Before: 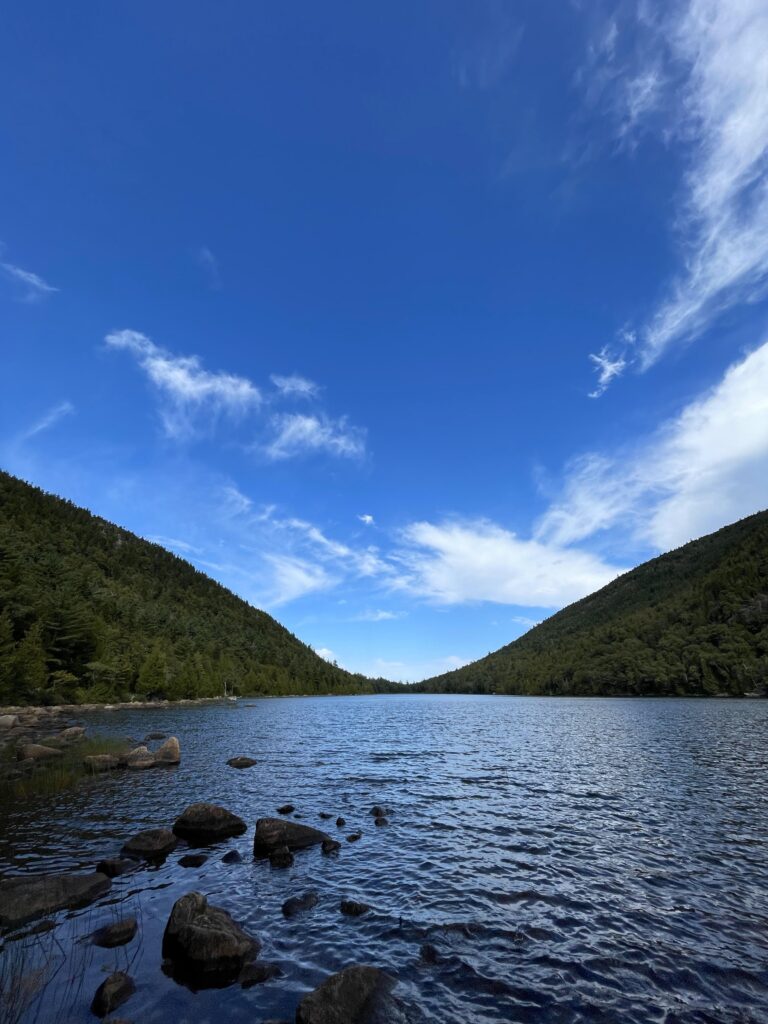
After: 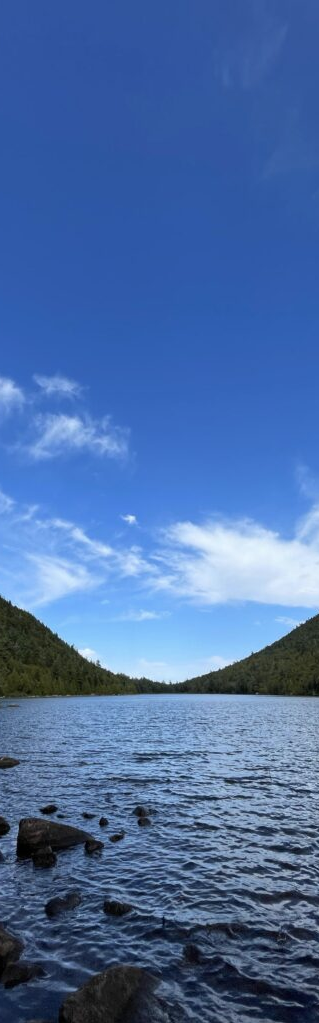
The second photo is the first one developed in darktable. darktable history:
contrast brightness saturation: saturation -0.051
crop: left 30.987%, right 27.386%
